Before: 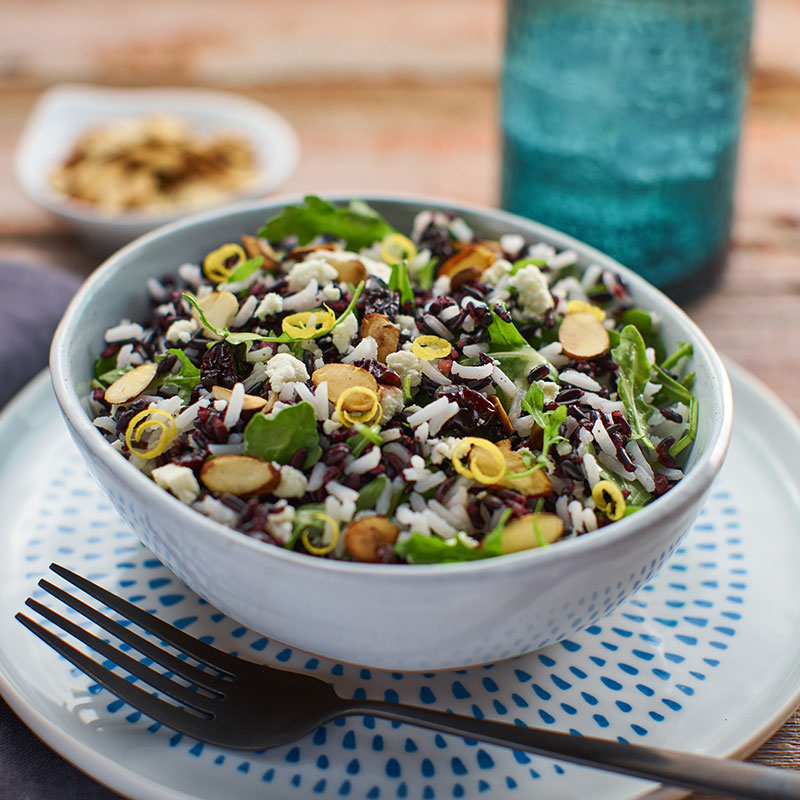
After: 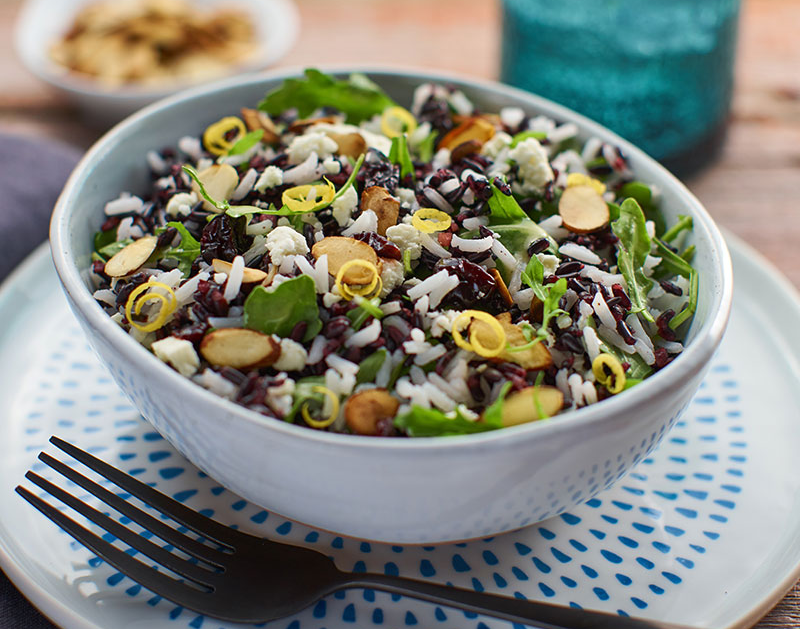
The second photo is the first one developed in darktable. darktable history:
crop and rotate: top 15.991%, bottom 5.341%
